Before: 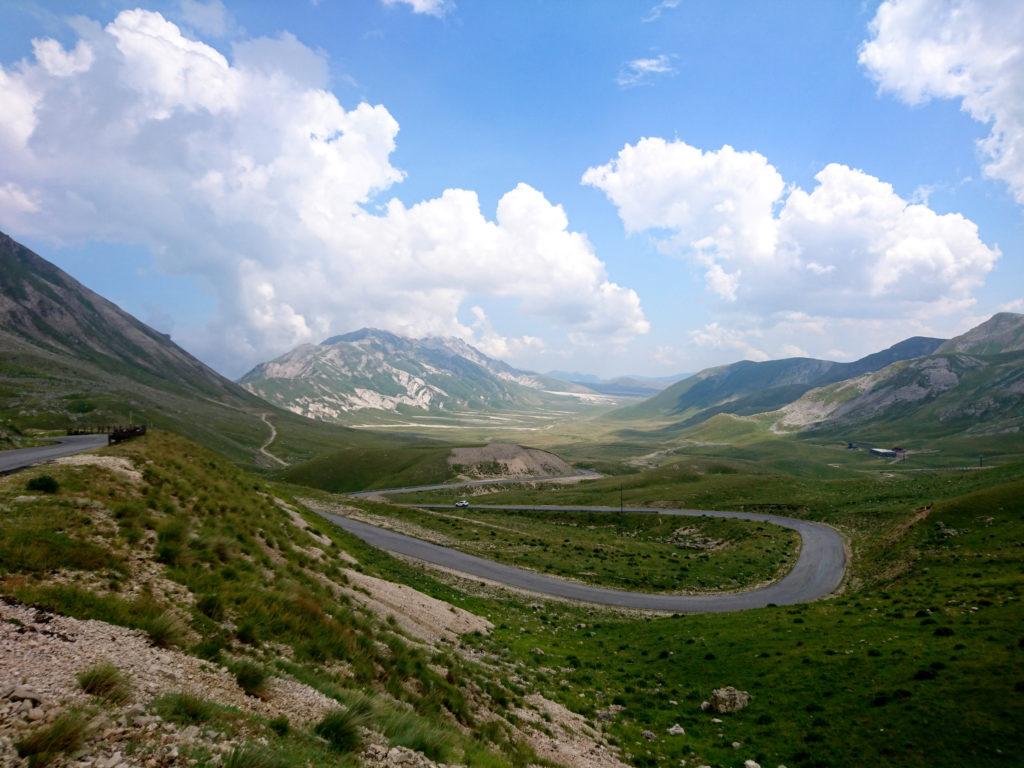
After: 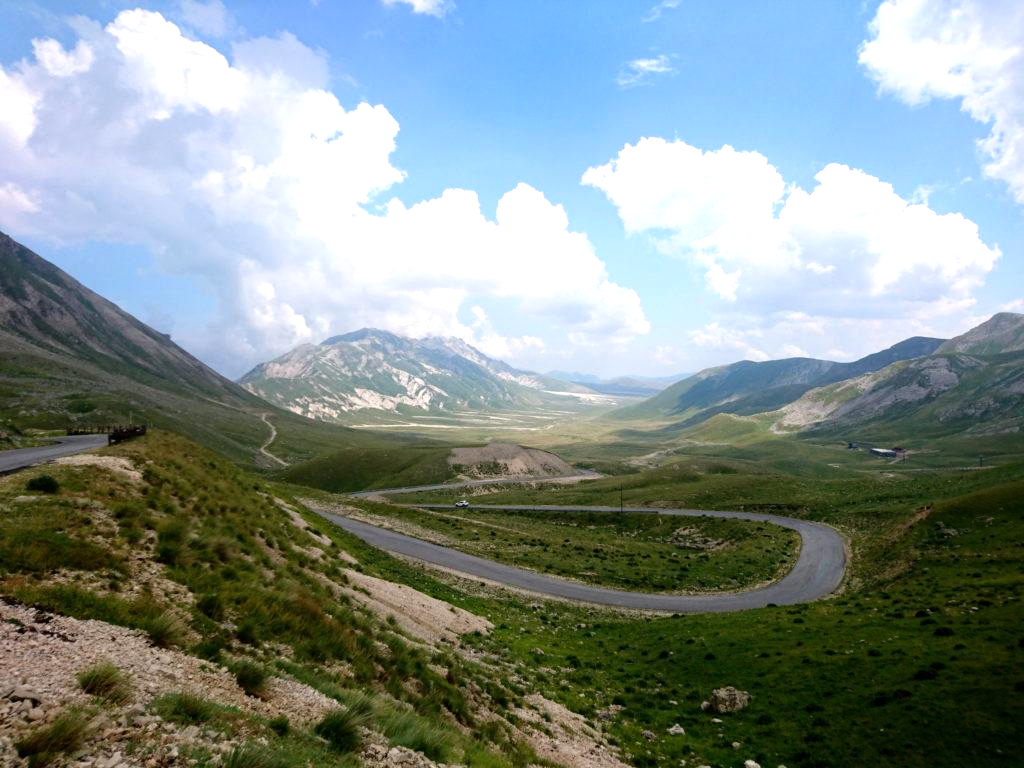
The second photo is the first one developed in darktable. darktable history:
tone equalizer: -8 EV -0.396 EV, -7 EV -0.39 EV, -6 EV -0.338 EV, -5 EV -0.227 EV, -3 EV 0.247 EV, -2 EV 0.358 EV, -1 EV 0.398 EV, +0 EV 0.407 EV
